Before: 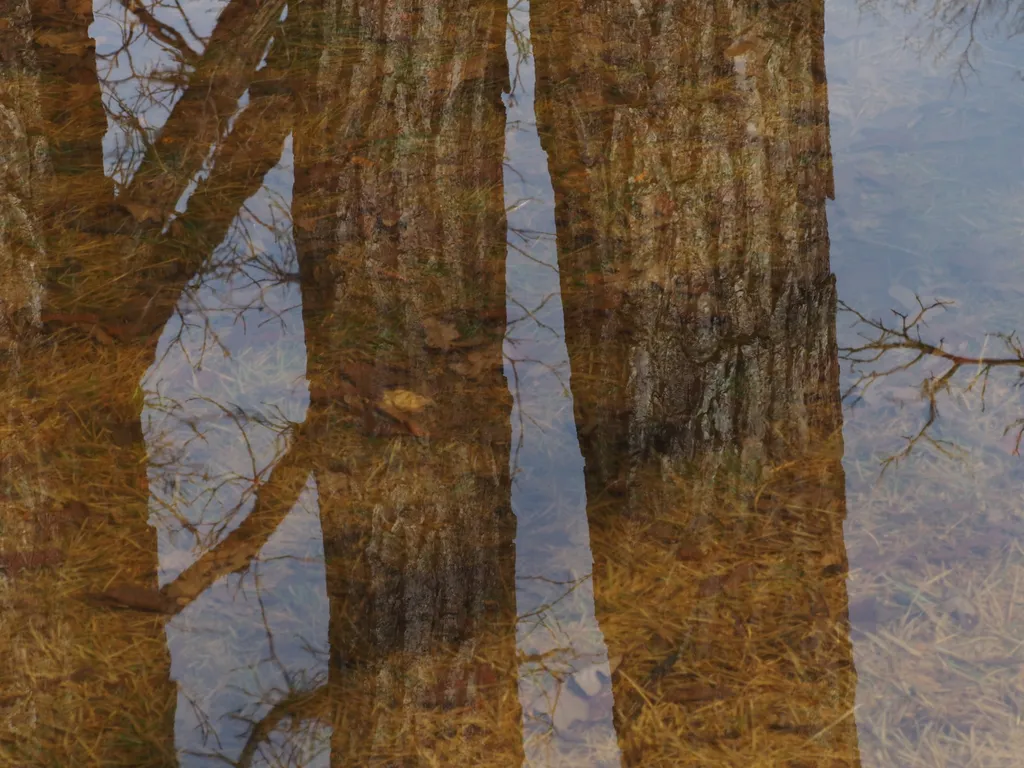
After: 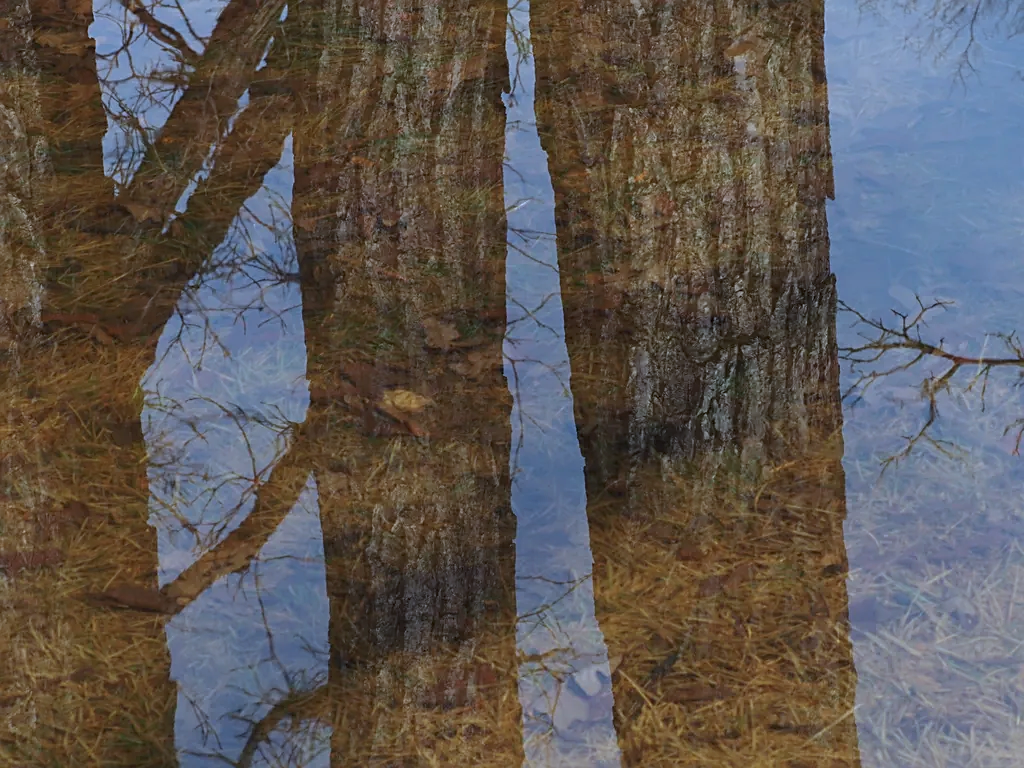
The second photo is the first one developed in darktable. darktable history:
tone equalizer: smoothing diameter 24.98%, edges refinement/feathering 14.26, preserve details guided filter
color calibration: gray › normalize channels true, illuminant custom, x 0.388, y 0.387, temperature 3794.24 K, gamut compression 0.009
sharpen: on, module defaults
